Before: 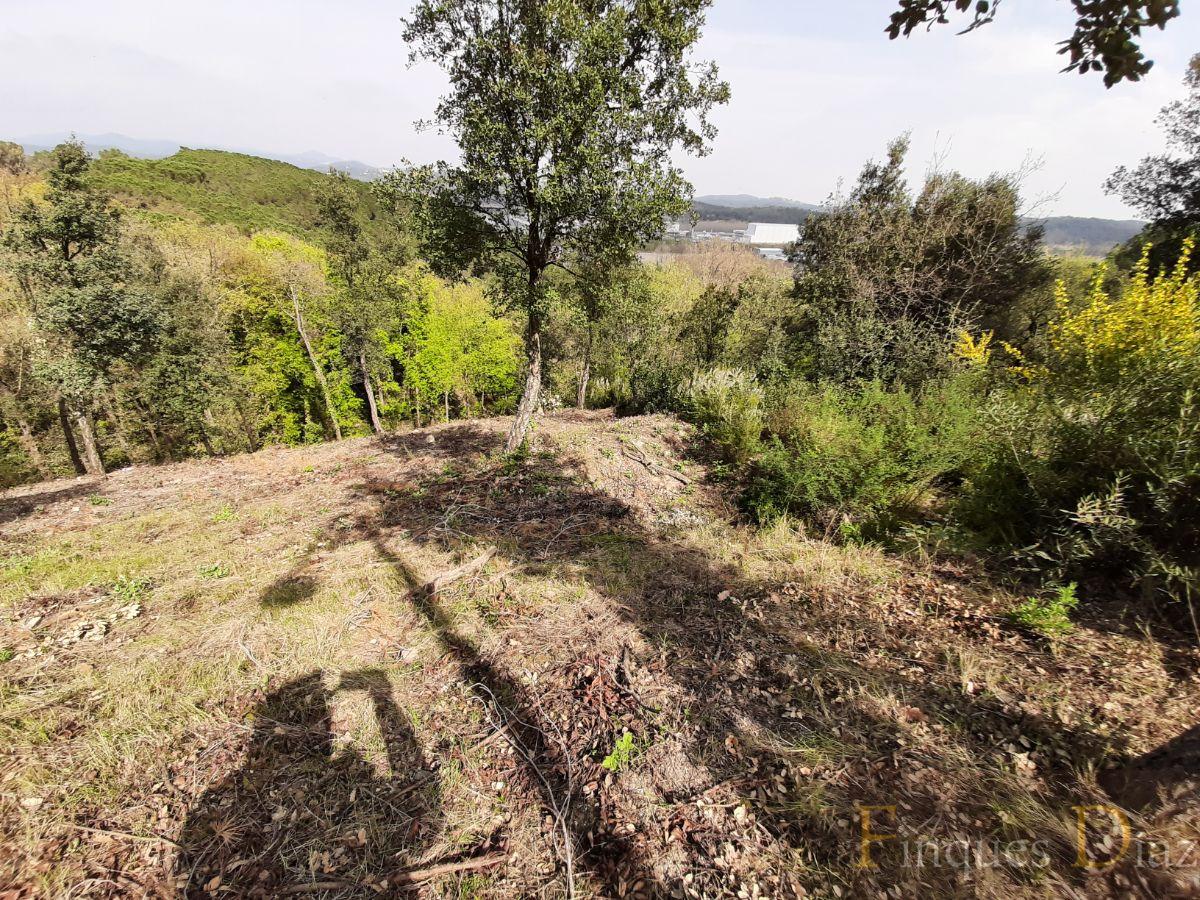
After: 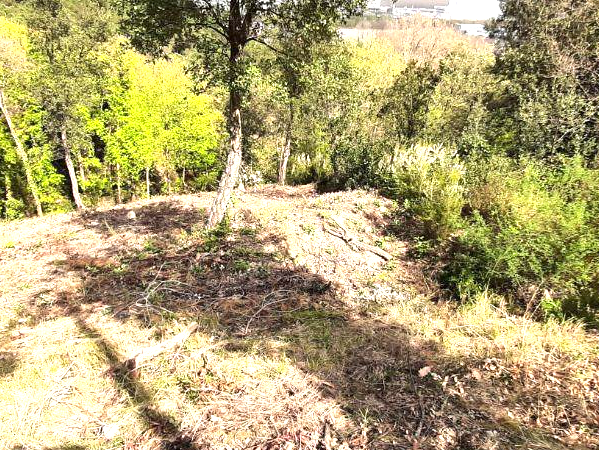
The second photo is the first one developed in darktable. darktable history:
crop: left 25%, top 25%, right 25%, bottom 25%
exposure: exposure 1.061 EV, compensate highlight preservation false
